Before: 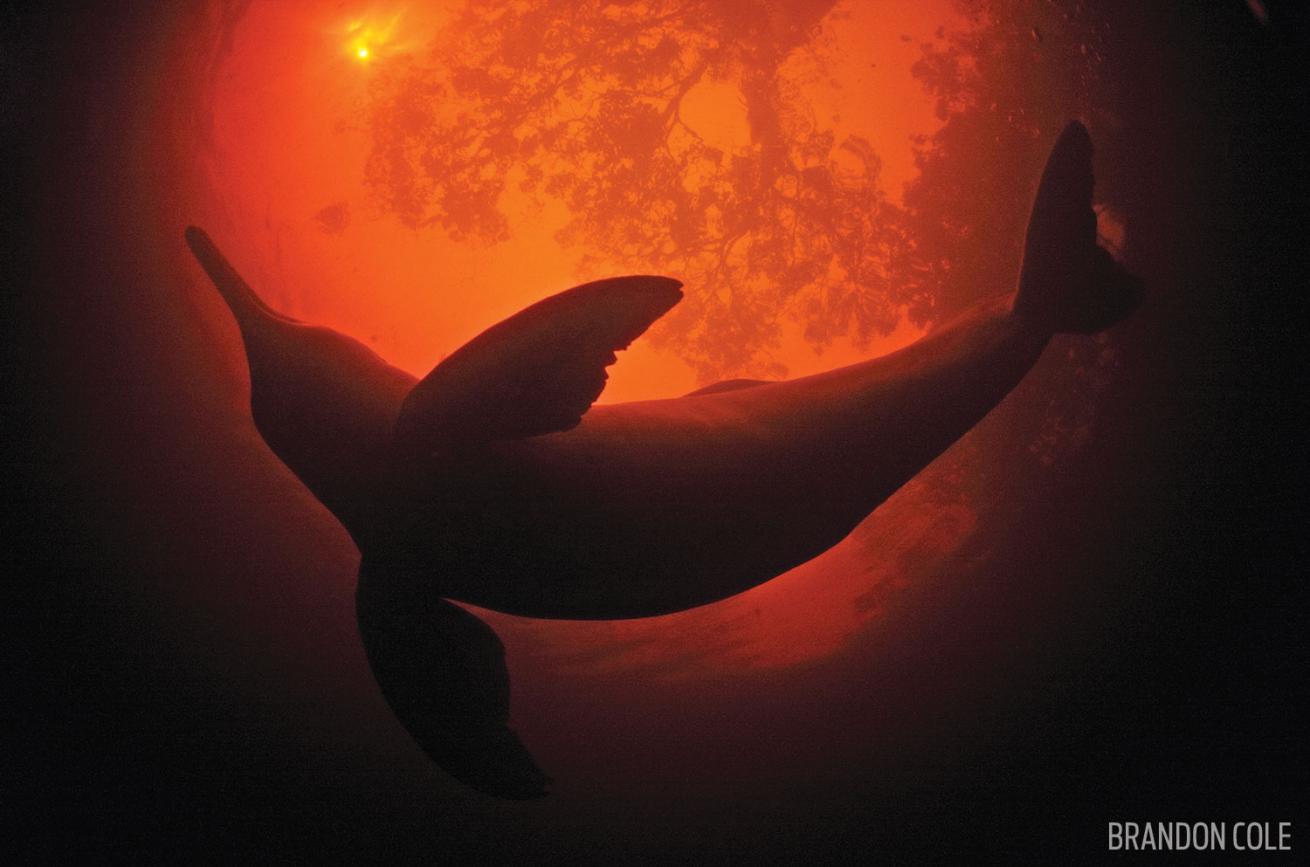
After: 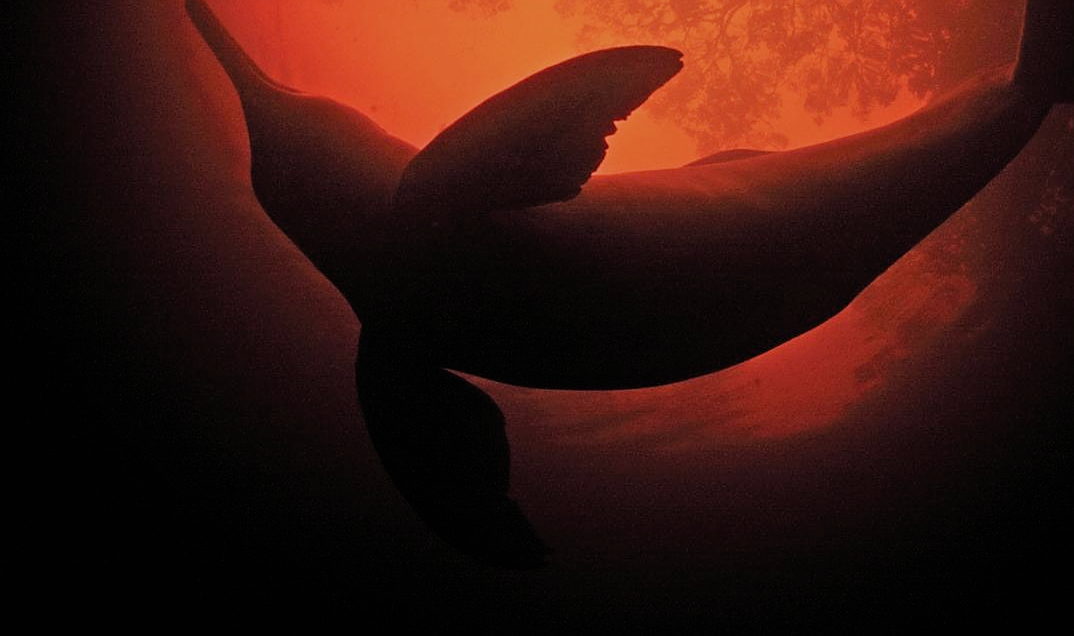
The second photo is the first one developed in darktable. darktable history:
filmic rgb: black relative exposure -7.65 EV, white relative exposure 4.56 EV, hardness 3.61
crop: top 26.531%, right 17.959%
sharpen: on, module defaults
tone equalizer: -8 EV -0.55 EV
